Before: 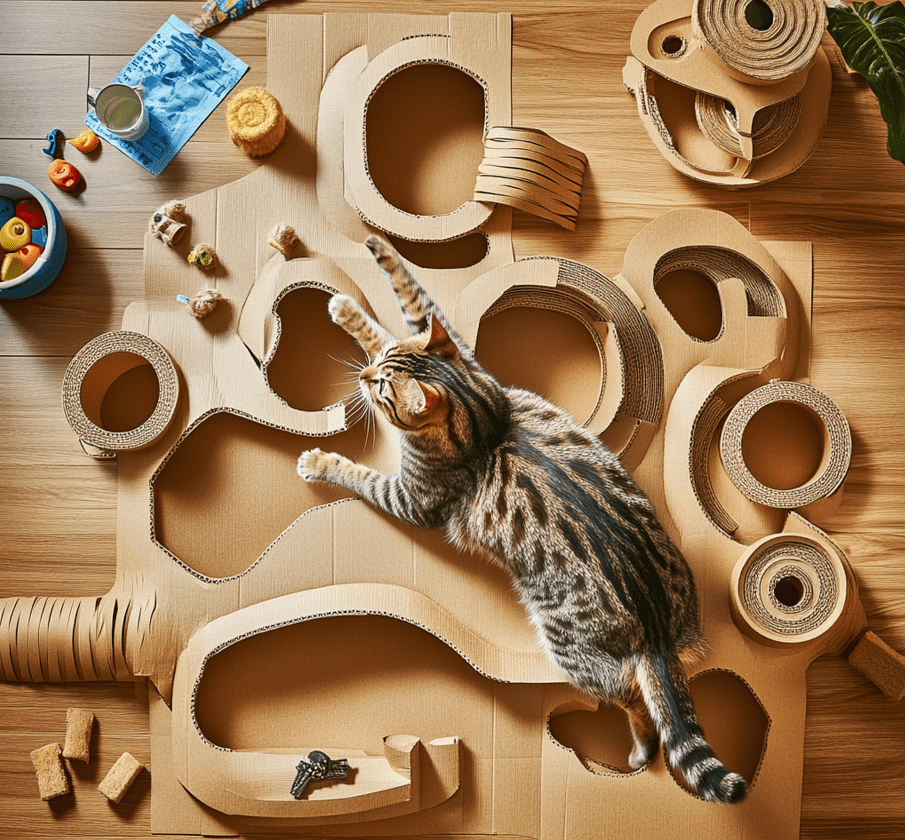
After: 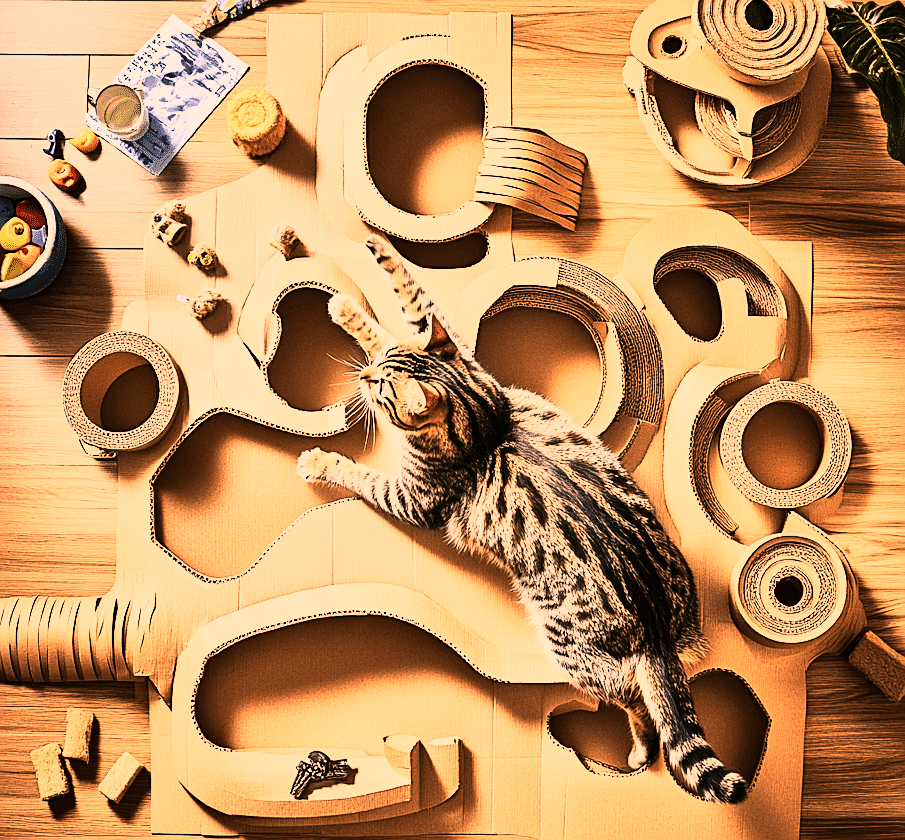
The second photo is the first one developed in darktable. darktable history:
rgb curve: curves: ch0 [(0, 0) (0.21, 0.15) (0.24, 0.21) (0.5, 0.75) (0.75, 0.96) (0.89, 0.99) (1, 1)]; ch1 [(0, 0.02) (0.21, 0.13) (0.25, 0.2) (0.5, 0.67) (0.75, 0.9) (0.89, 0.97) (1, 1)]; ch2 [(0, 0.02) (0.21, 0.13) (0.25, 0.2) (0.5, 0.67) (0.75, 0.9) (0.89, 0.97) (1, 1)], compensate middle gray true
color correction: highlights a* 40, highlights b* 40, saturation 0.69
sharpen: on, module defaults
